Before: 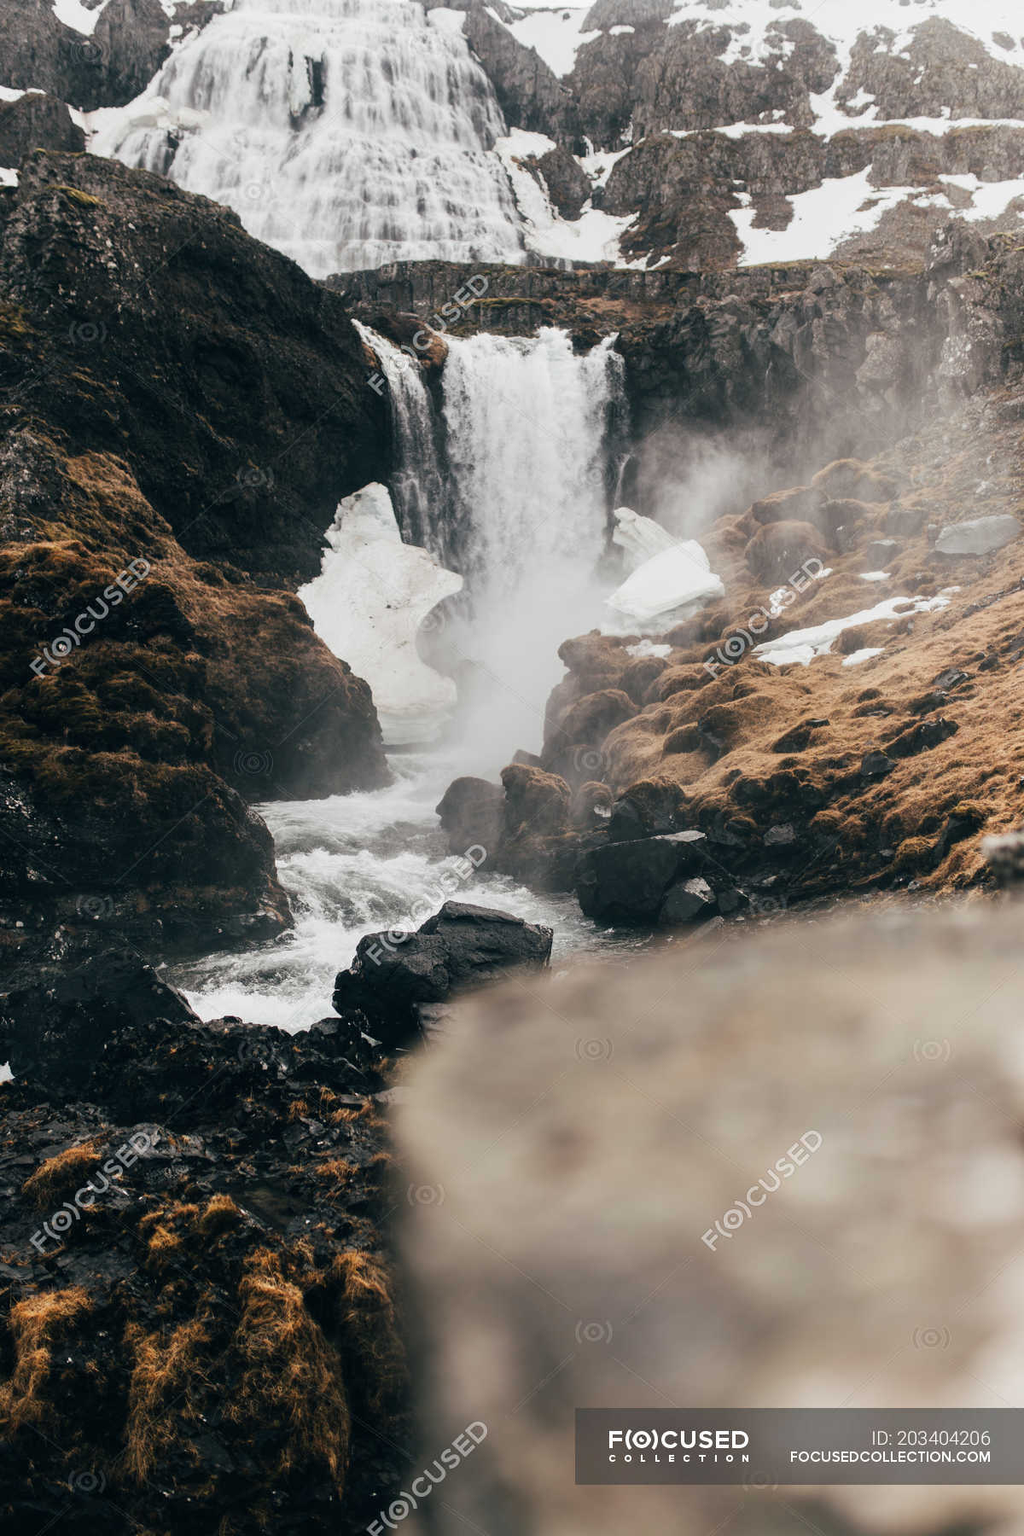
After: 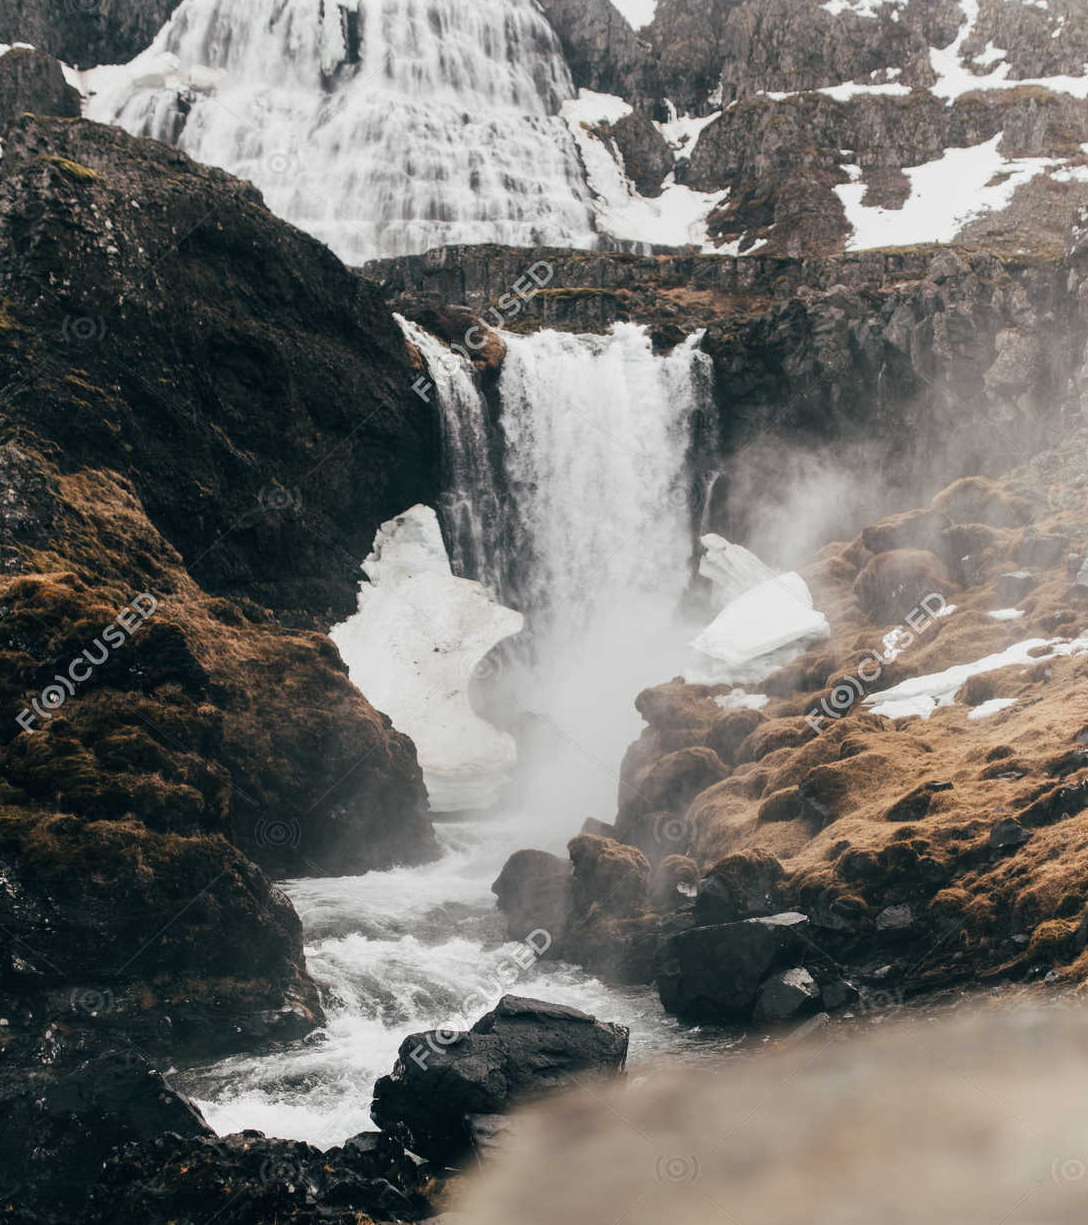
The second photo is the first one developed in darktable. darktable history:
crop: left 1.59%, top 3.438%, right 7.679%, bottom 28.481%
